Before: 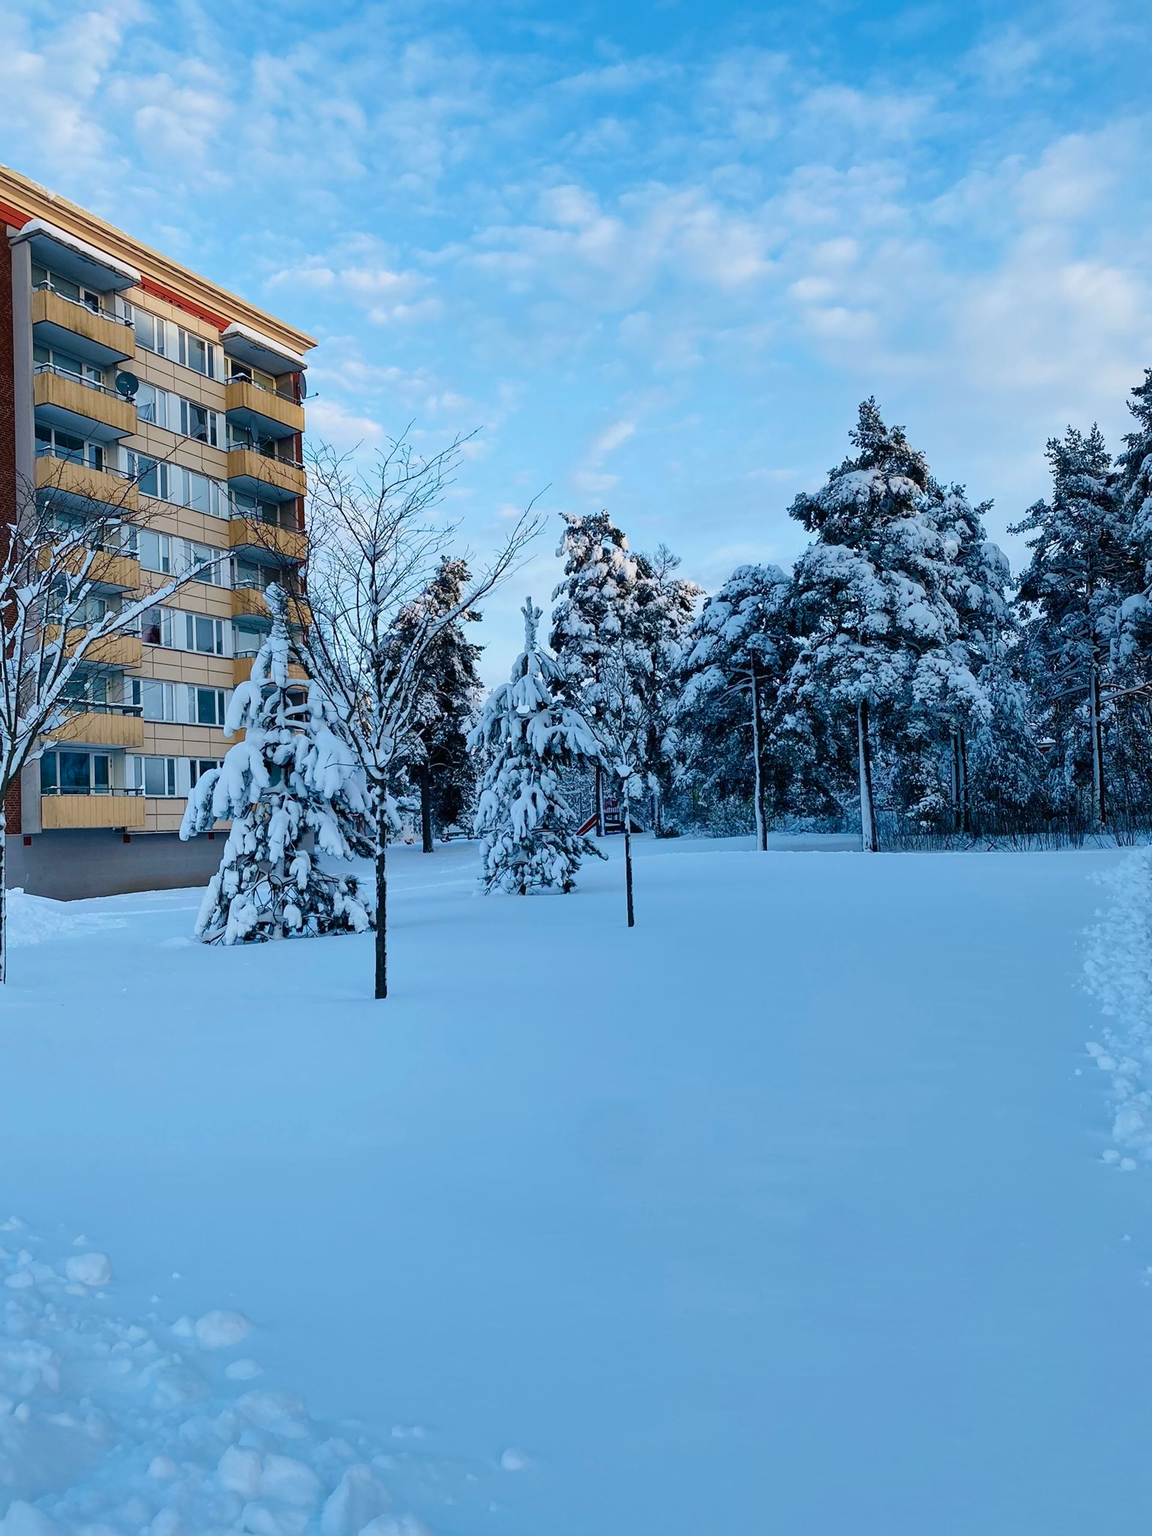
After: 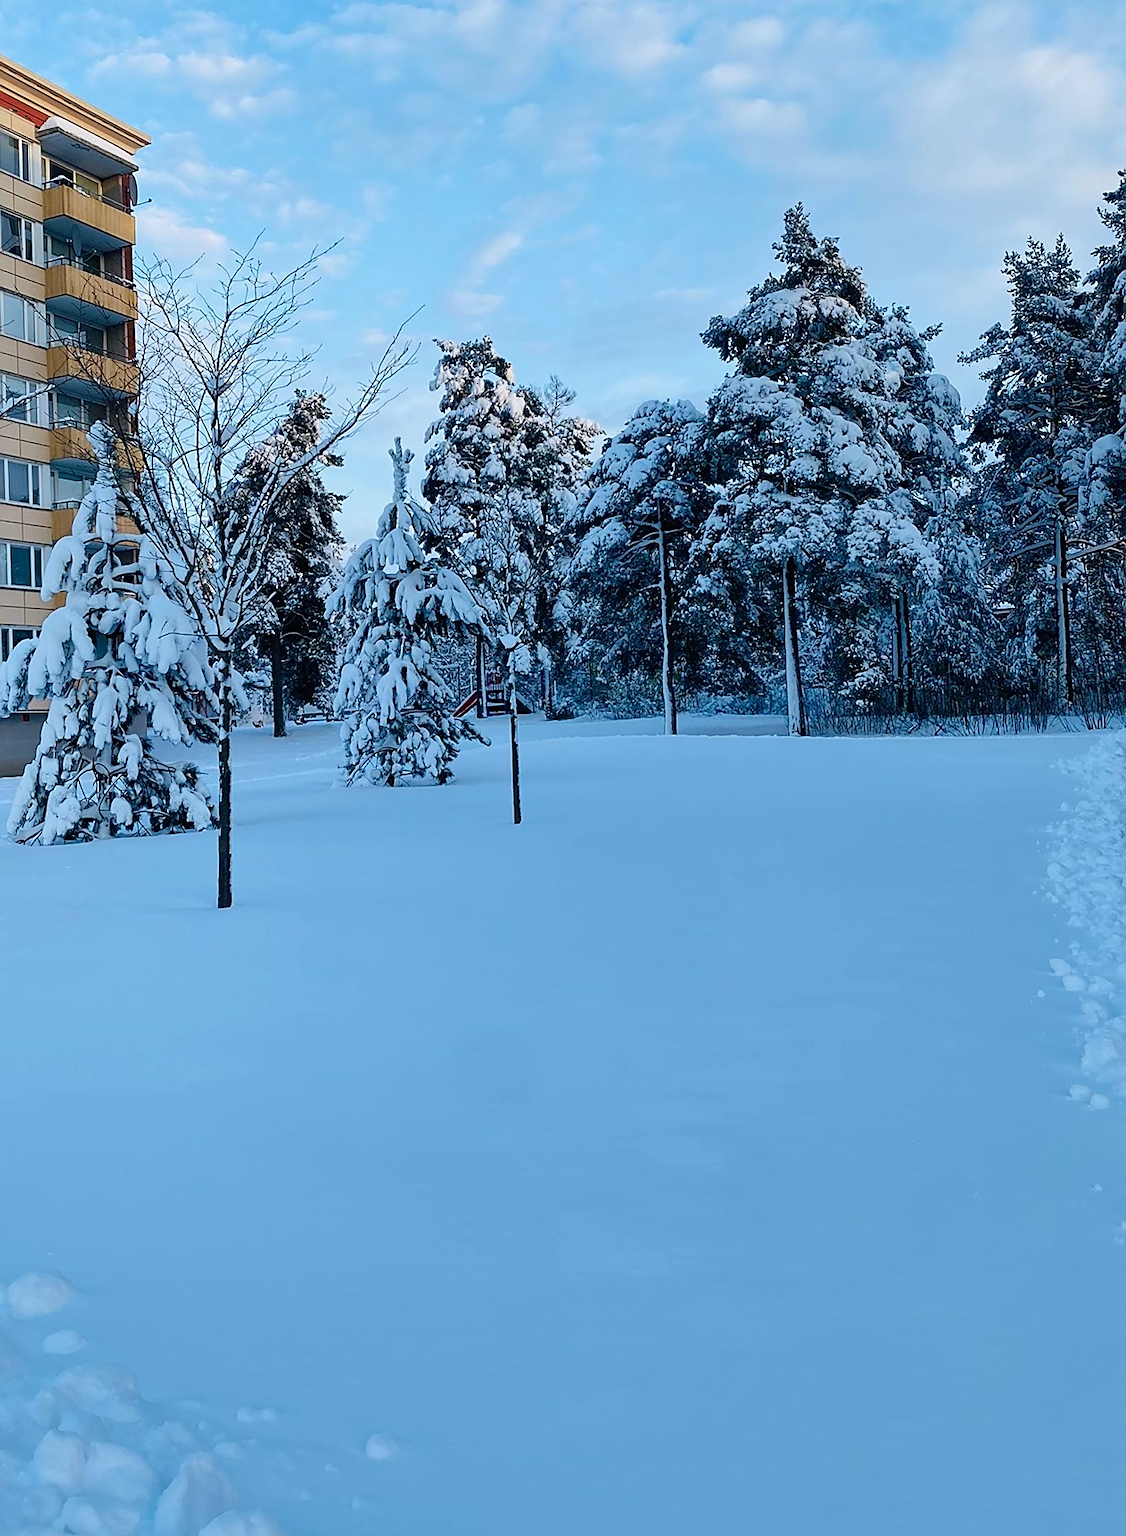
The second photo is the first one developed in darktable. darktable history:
sharpen: on, module defaults
crop: left 16.432%, top 14.539%
